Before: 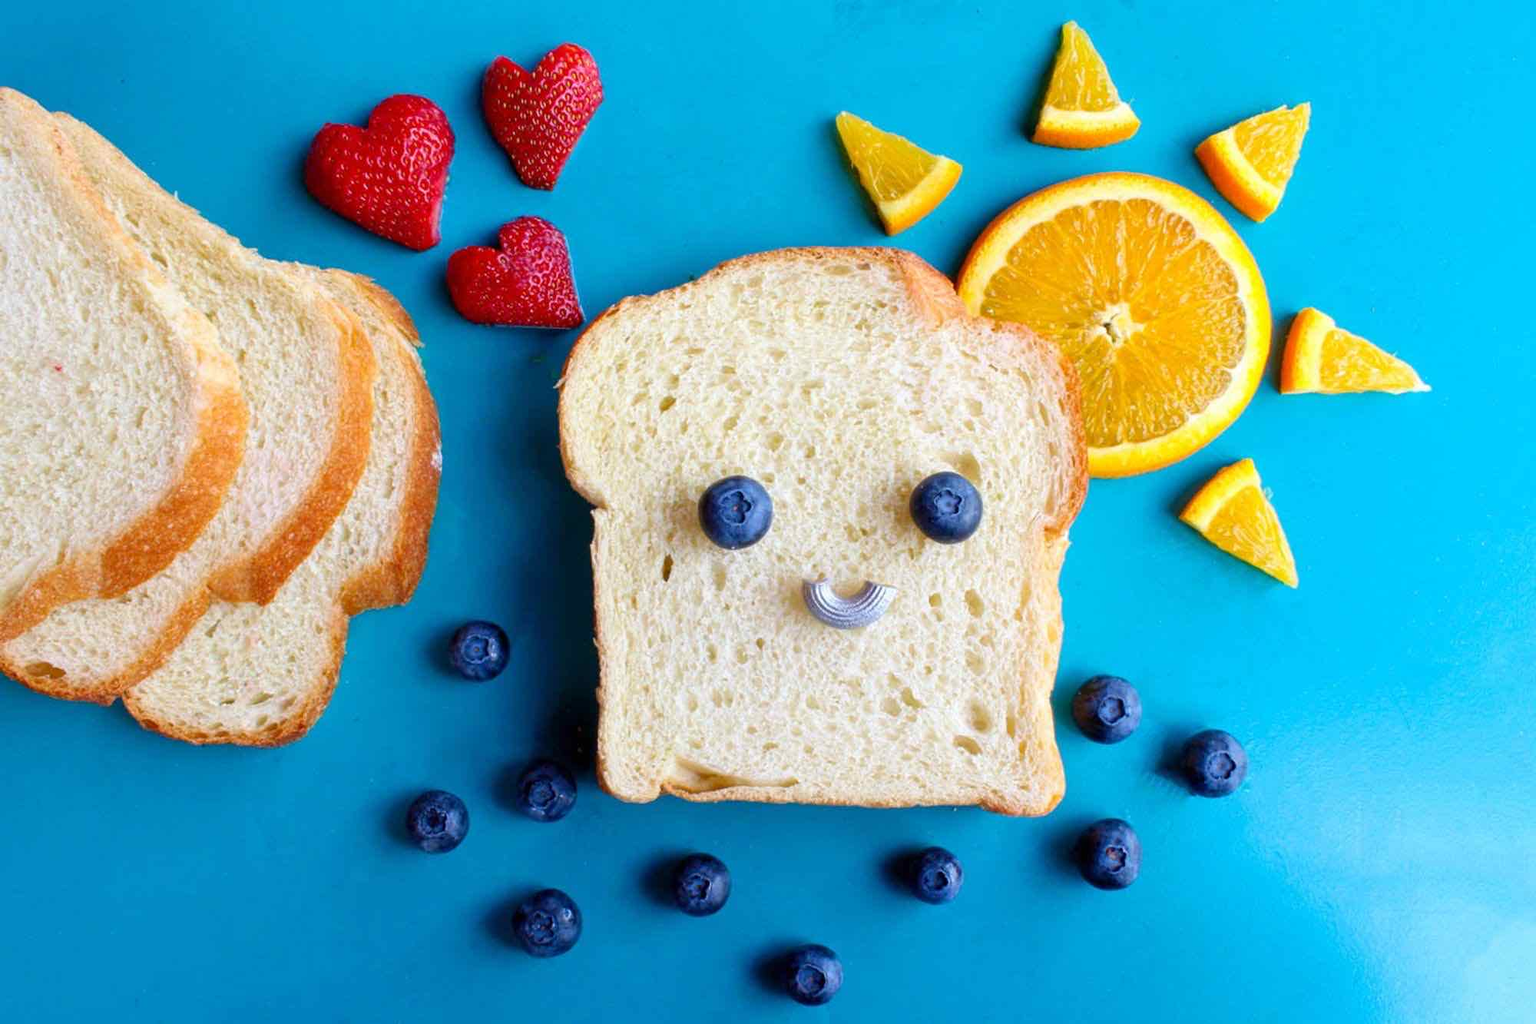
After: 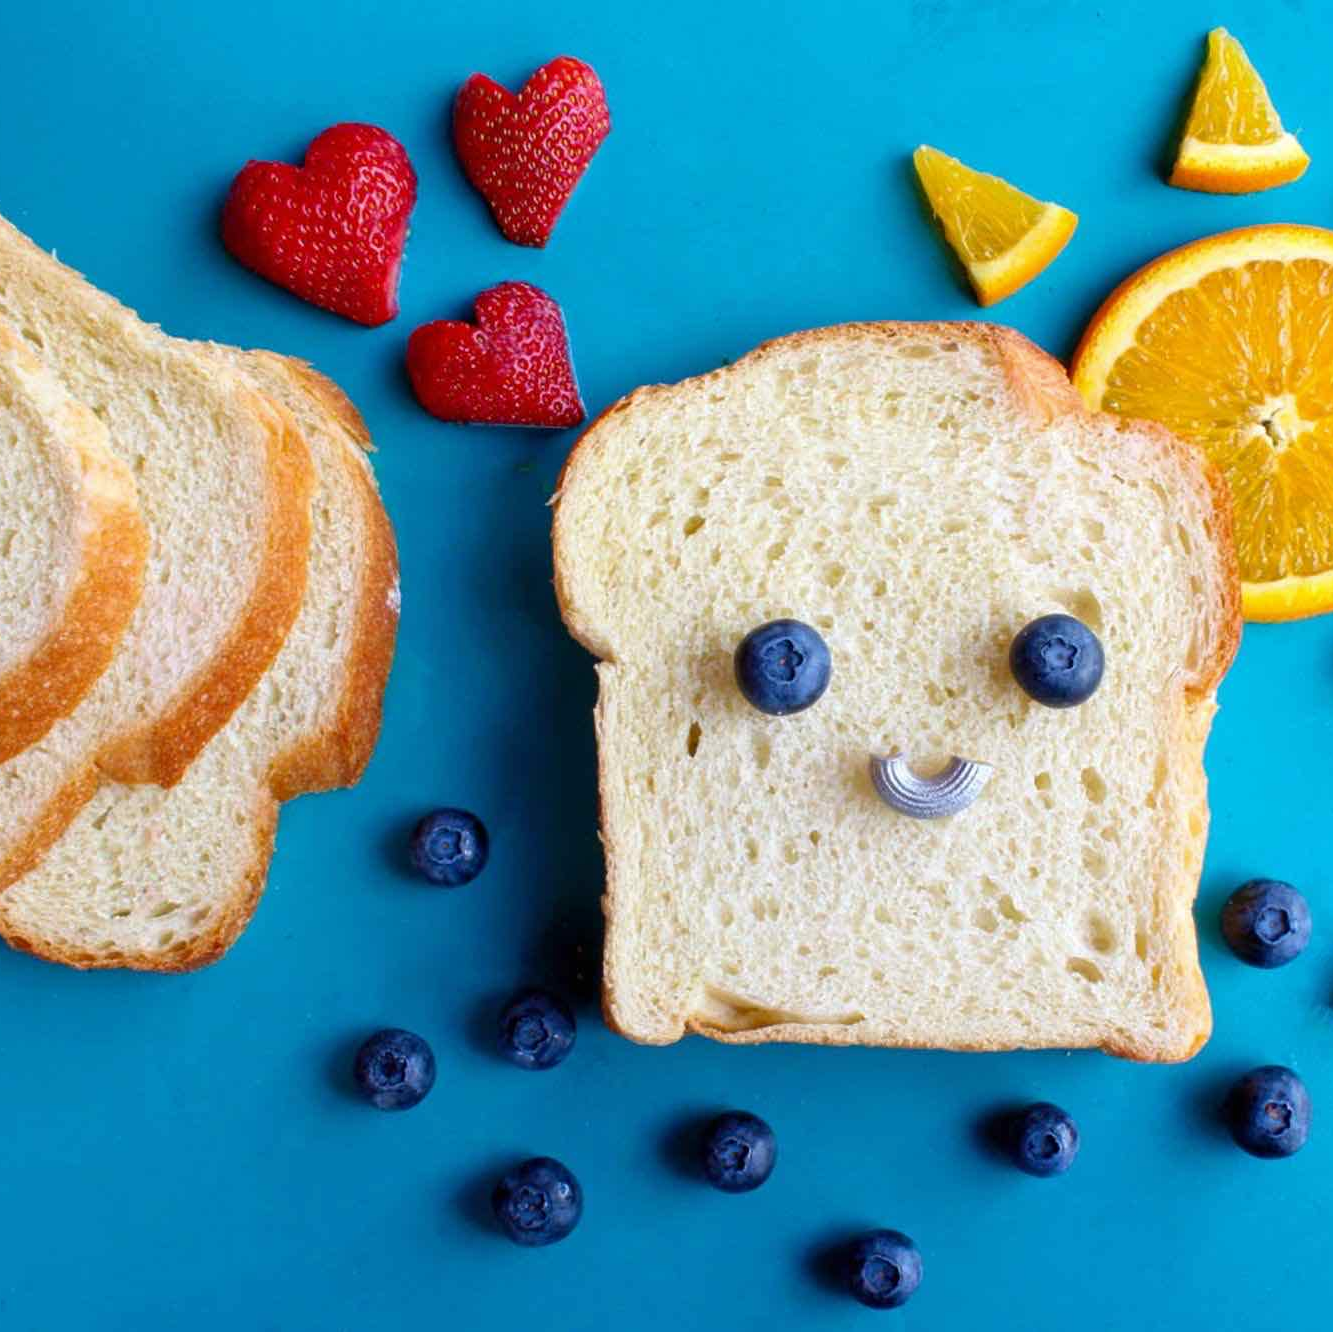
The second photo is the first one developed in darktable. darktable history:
base curve: curves: ch0 [(0, 0) (0.303, 0.277) (1, 1)]
crop and rotate: left 8.786%, right 24.548%
